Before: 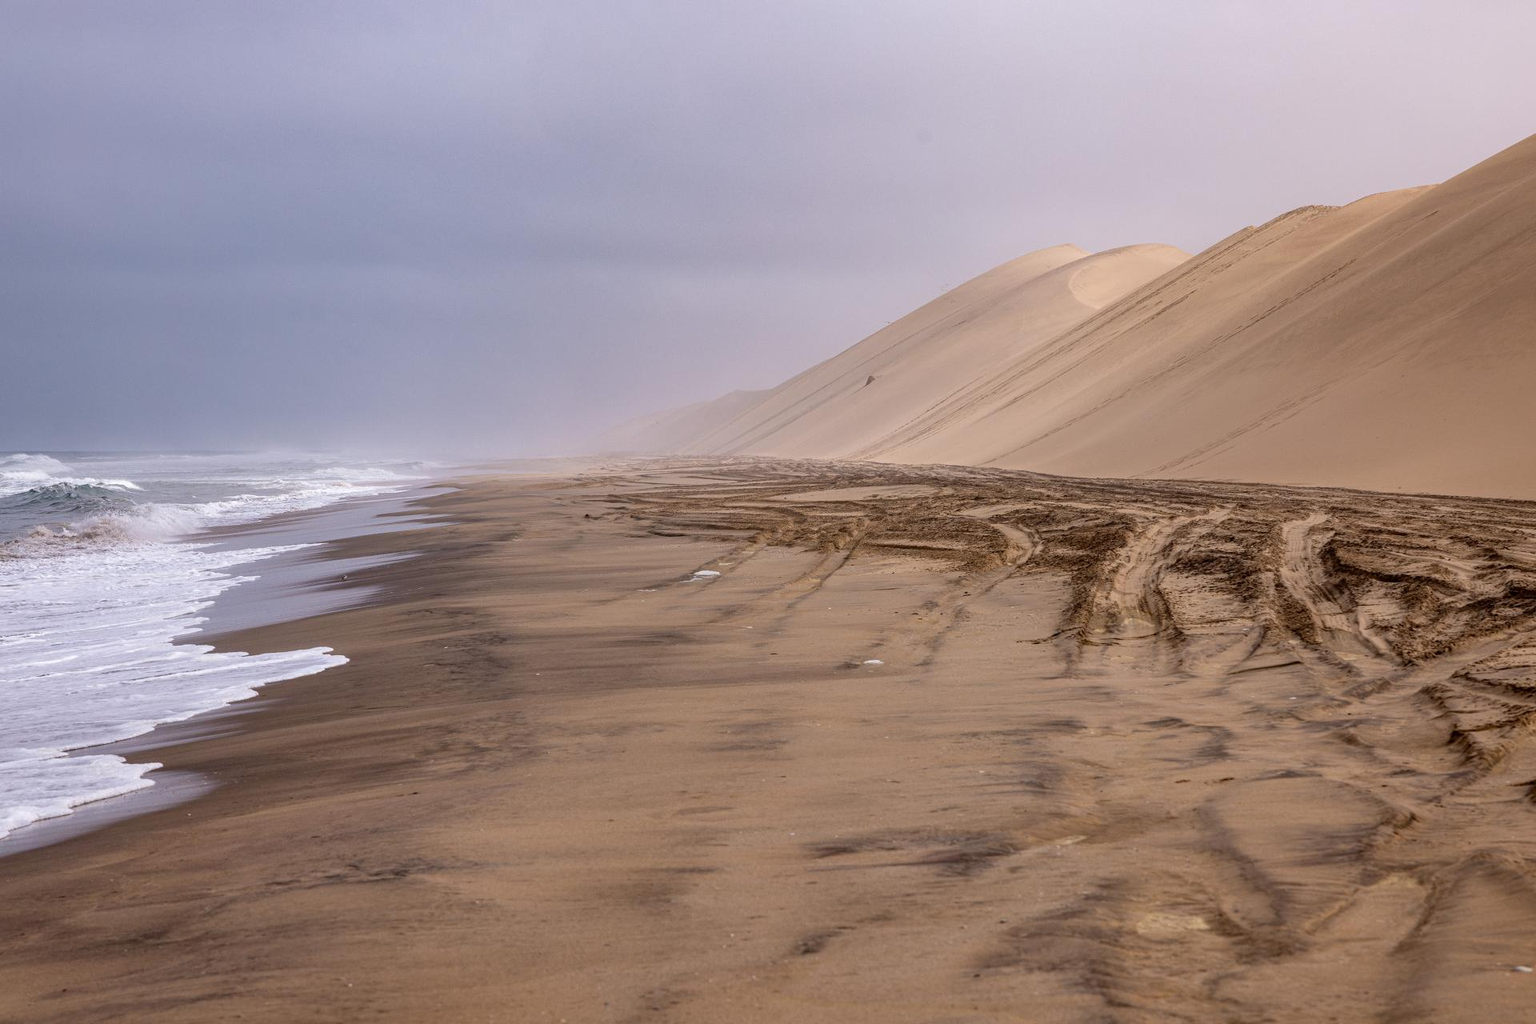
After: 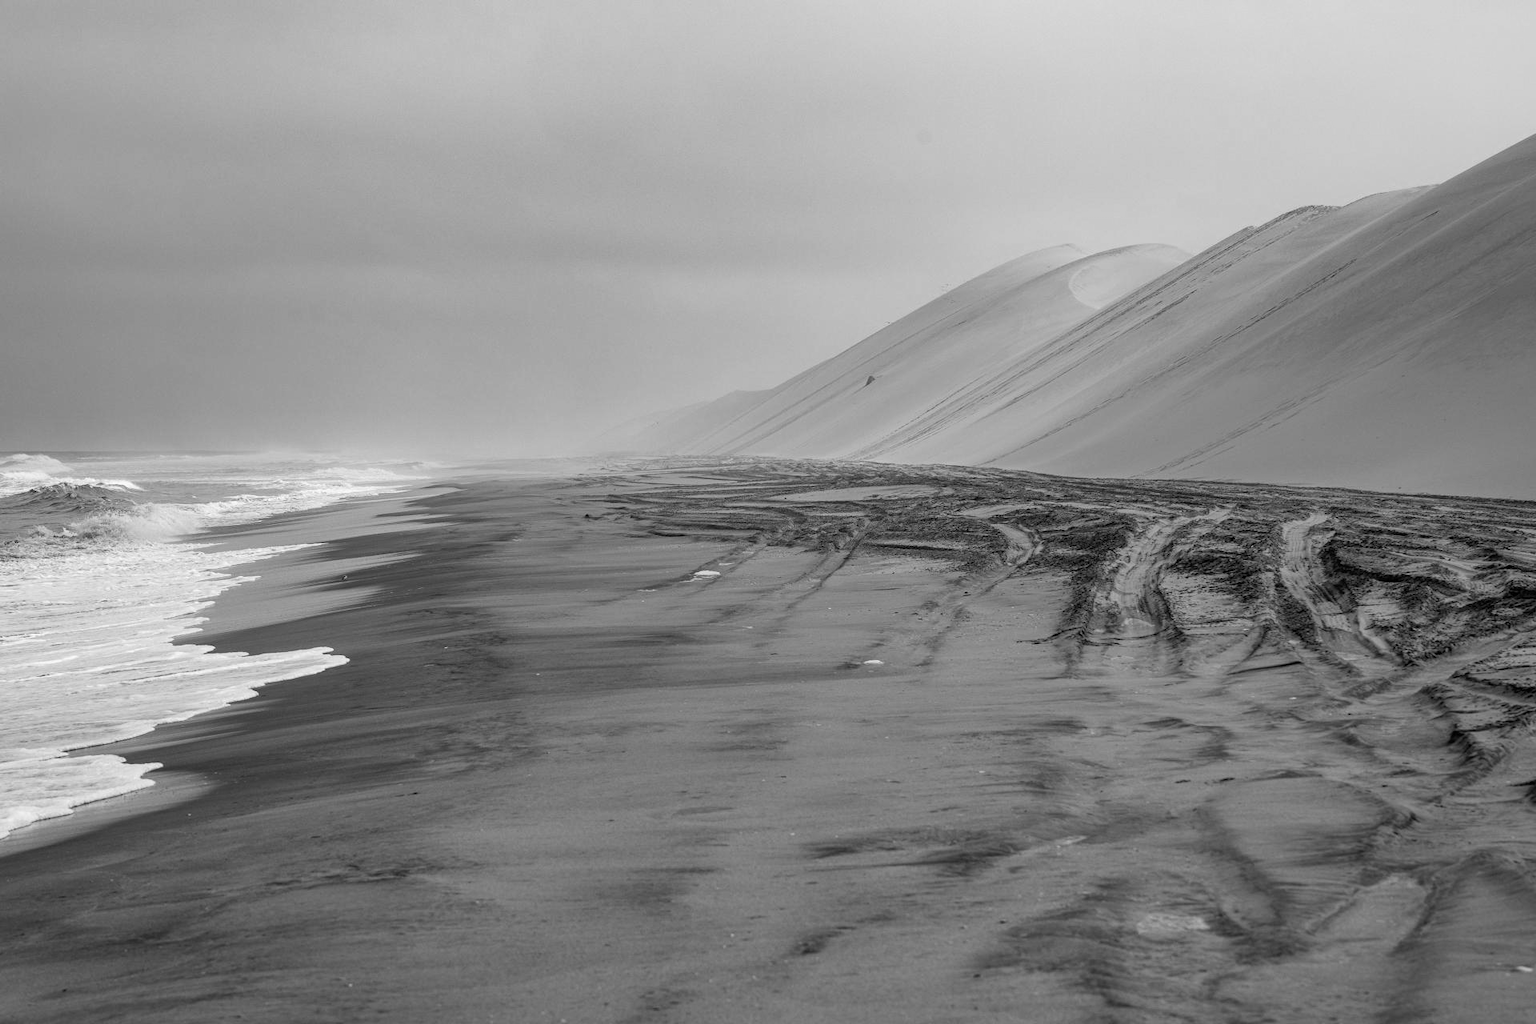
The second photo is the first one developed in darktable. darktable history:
tone curve: curves: ch0 [(0, 0) (0.003, 0.014) (0.011, 0.019) (0.025, 0.028) (0.044, 0.044) (0.069, 0.069) (0.1, 0.1) (0.136, 0.131) (0.177, 0.168) (0.224, 0.206) (0.277, 0.255) (0.335, 0.309) (0.399, 0.374) (0.468, 0.452) (0.543, 0.535) (0.623, 0.623) (0.709, 0.72) (0.801, 0.815) (0.898, 0.898) (1, 1)], preserve colors none
color look up table: target L [93.4, 88.47, 84.2, 87.05, 87.05, 69.24, 68.87, 49.64, 45.36, 42.37, 22.62, 200.82, 82.76, 77.71, 70.73, 61.7, 62.46, 53.09, 54.76, 51.62, 46.43, 38.8, 37.41, 34.03, 14.2, 13.71, 12.25, 95.84, 85.63, 73.19, 63.98, 64.48, 59.66, 48.57, 44.82, 42.78, 47.24, 25.32, 10.27, 18.94, 8.757, 93.75, 87.76, 81.69, 68.49, 69.61, 45.63, 42.1, 20.79], target a [0 ×7, -0.001, 0.001, 0.001, 0 ×4, 0.001, 0, 0, 0.001, 0, 0, 0, 0.001, 0 ×5, -0.002, 0, 0.001 ×5, 0 ×12, 0.001, 0.001, 0], target b [-0.001, 0 ×6, 0.012, -0.005, -0.005, -0.001, -0.001, 0, 0, -0.006, 0, 0, -0.004, -0.001, -0.001, -0.001, -0.005, -0.004, -0.001, 0, 0, 0, 0.023, 0, -0.006, 0, -0.006, -0.006, -0.005, 0.011, -0.001, -0.001, -0.001, 0, 0.006, 0, -0.001, 0 ×4, -0.005, -0.005, 0.006], num patches 49
